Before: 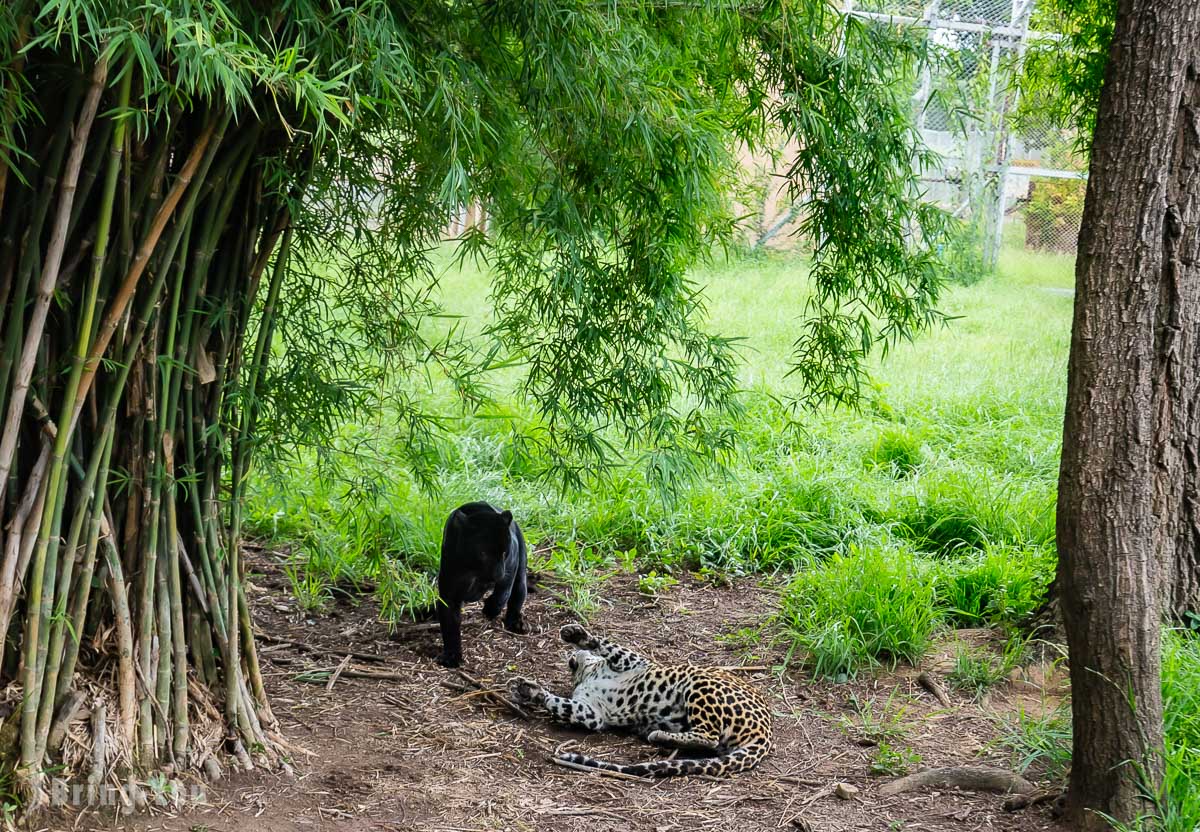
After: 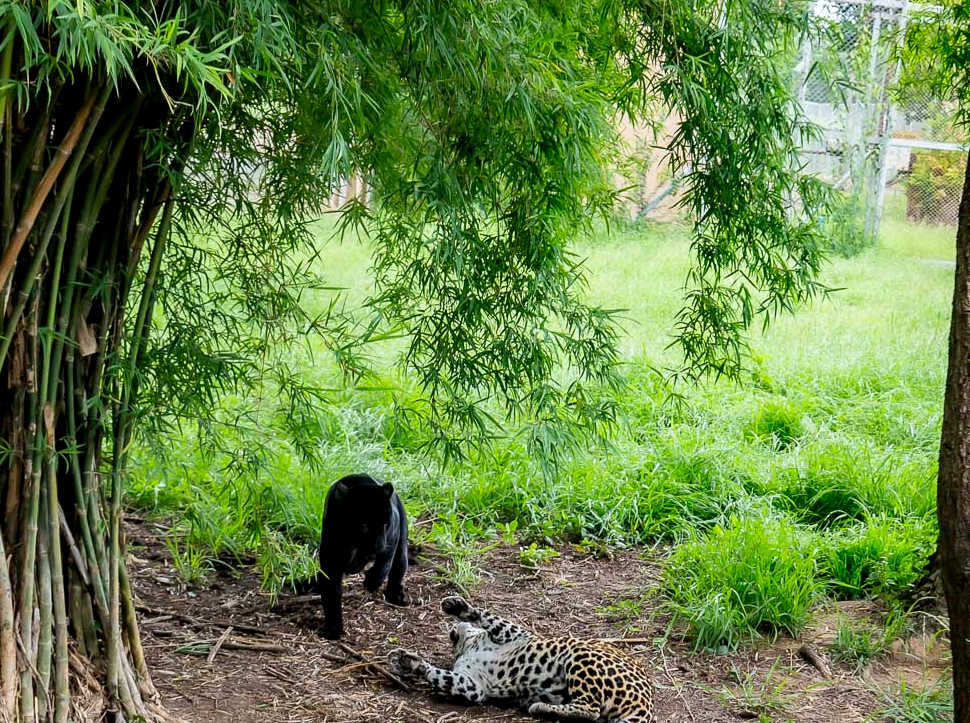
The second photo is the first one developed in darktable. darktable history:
exposure: black level correction 0.005, exposure 0.001 EV, compensate highlight preservation false
crop: left 9.929%, top 3.475%, right 9.188%, bottom 9.529%
